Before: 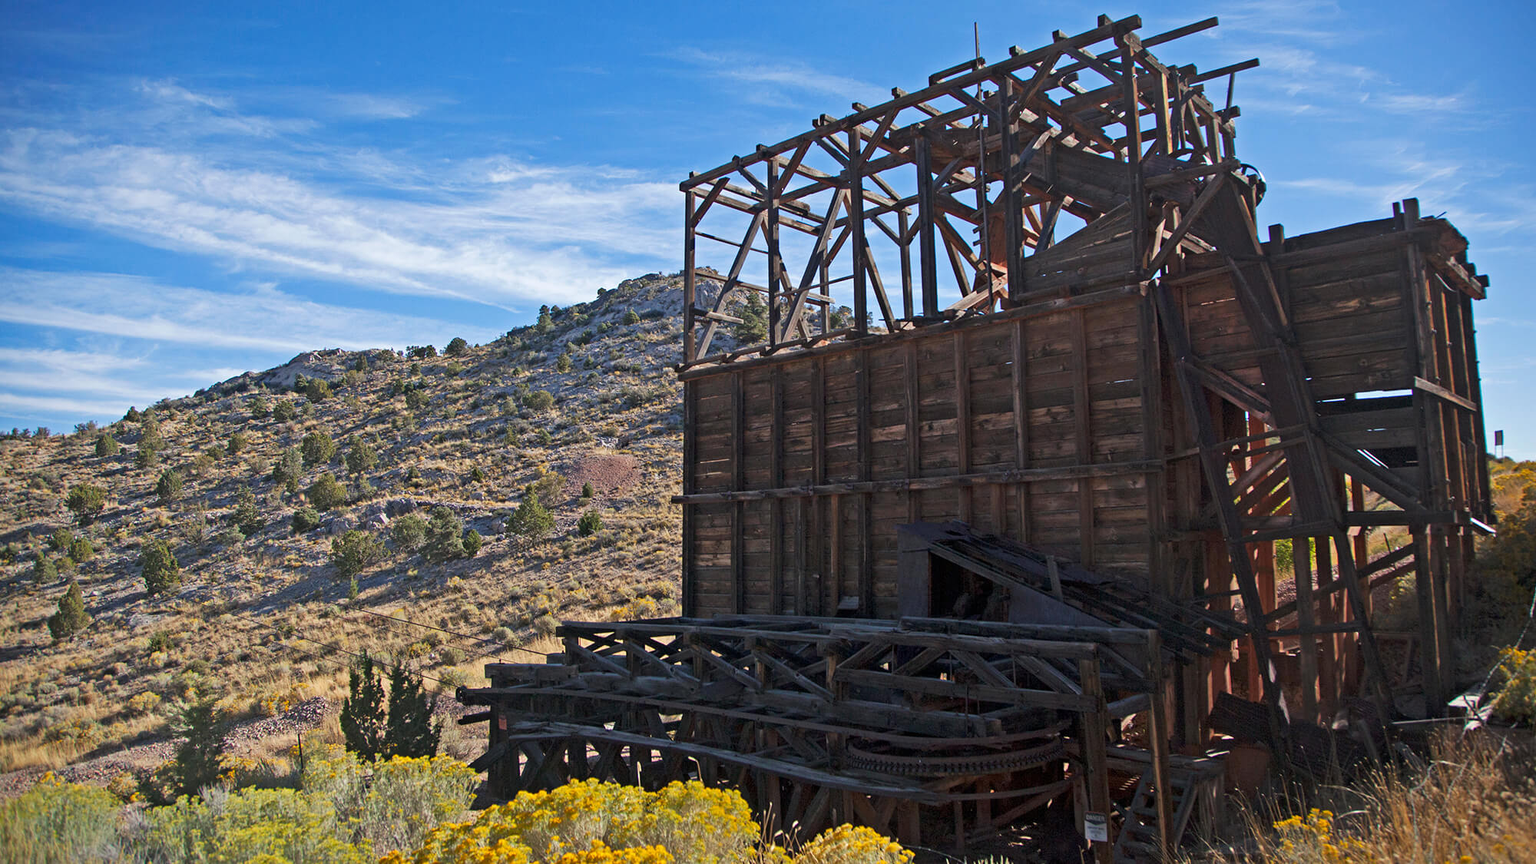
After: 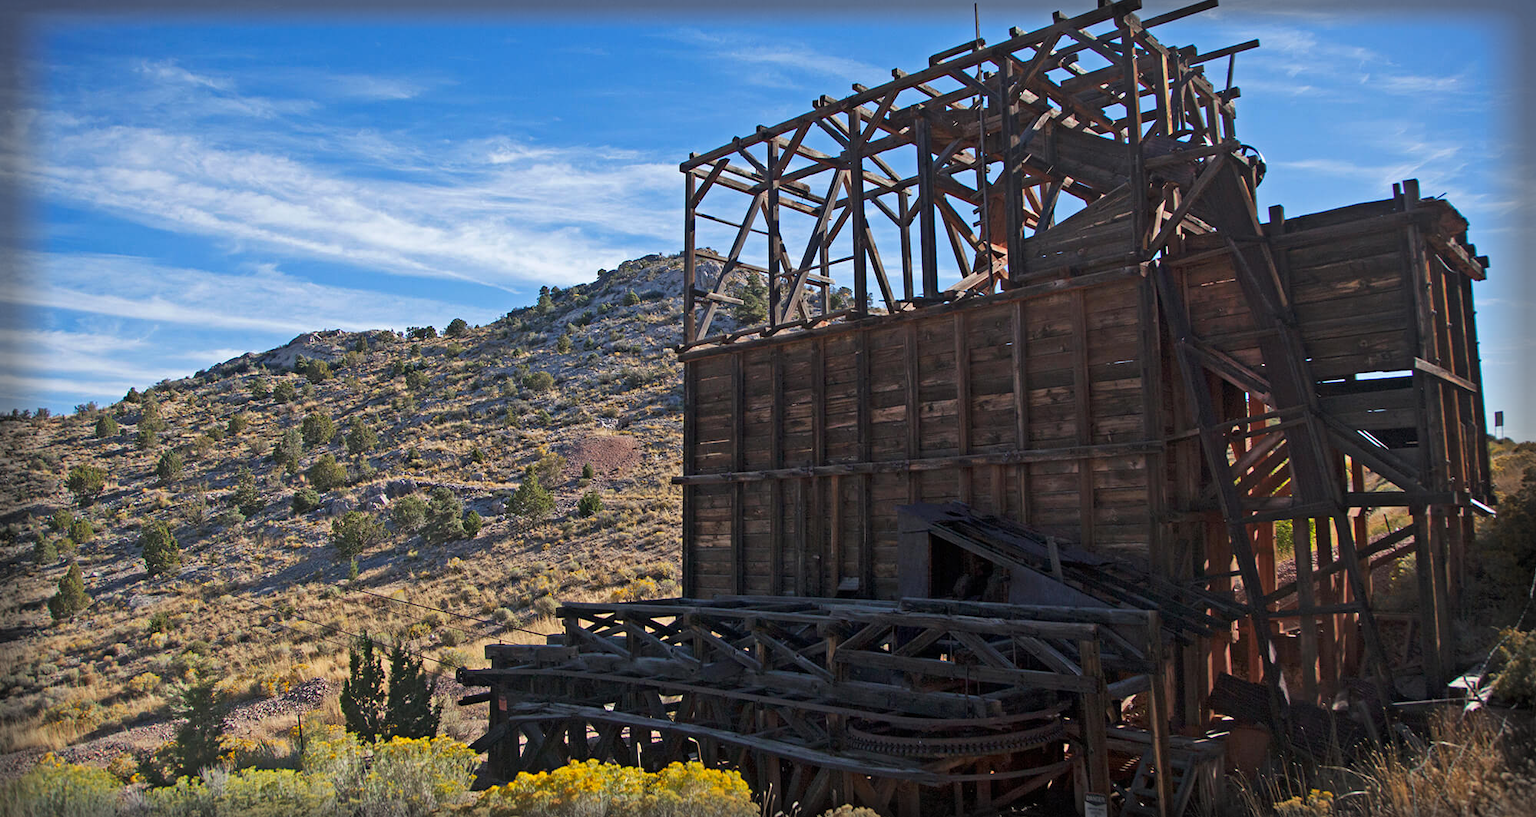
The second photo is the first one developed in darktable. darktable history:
base curve: curves: ch0 [(0, 0) (0.303, 0.277) (1, 1)], preserve colors none
crop and rotate: top 2.224%, bottom 3.185%
vignetting: fall-off start 92.88%, fall-off radius 5.88%, automatic ratio true, width/height ratio 1.331, shape 0.047
